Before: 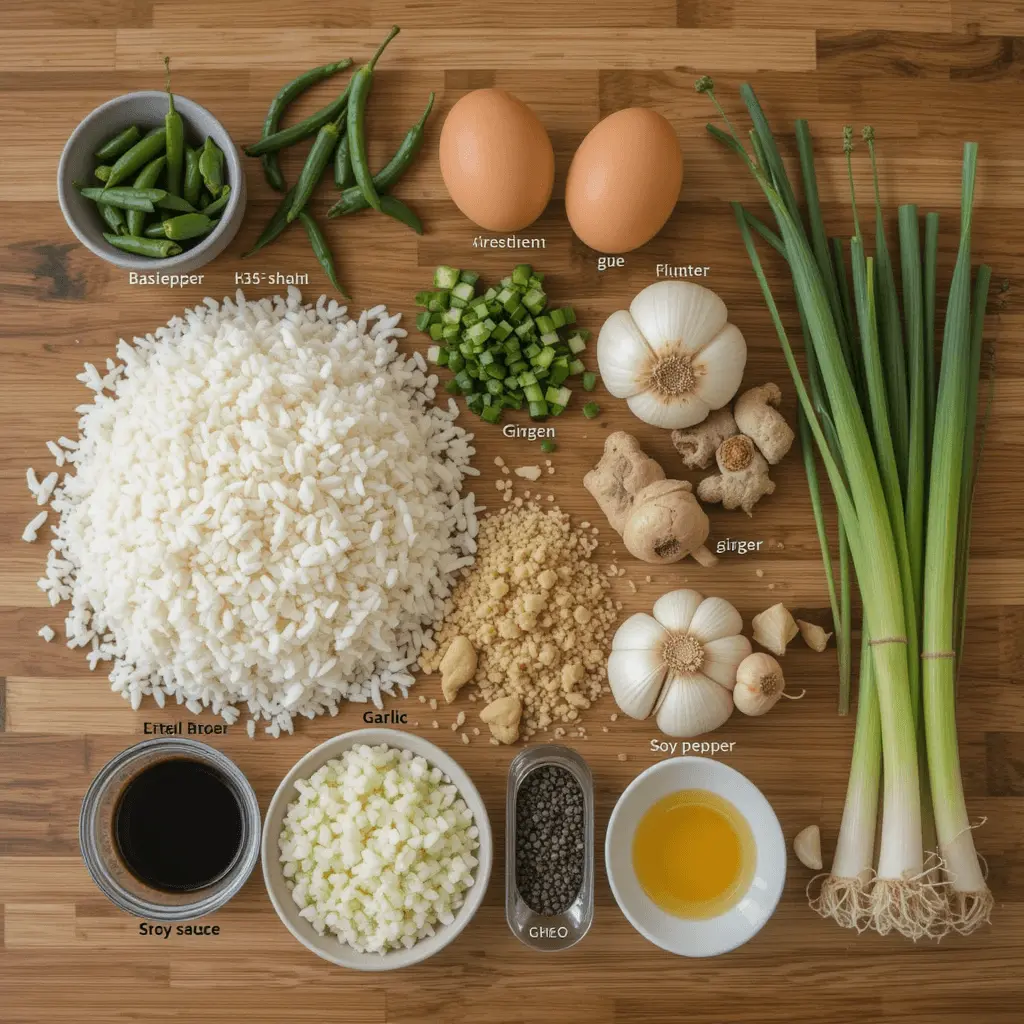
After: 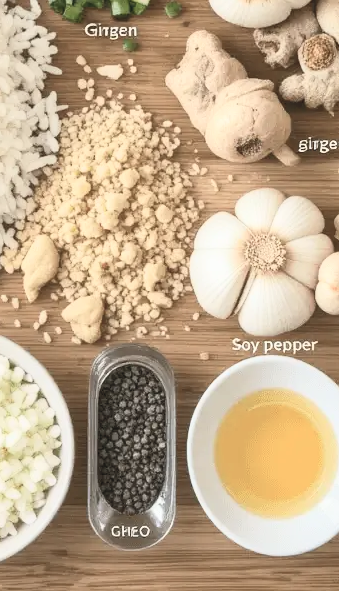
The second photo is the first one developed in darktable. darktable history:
crop: left 40.878%, top 39.176%, right 25.993%, bottom 3.081%
contrast brightness saturation: contrast 0.43, brightness 0.56, saturation -0.19
